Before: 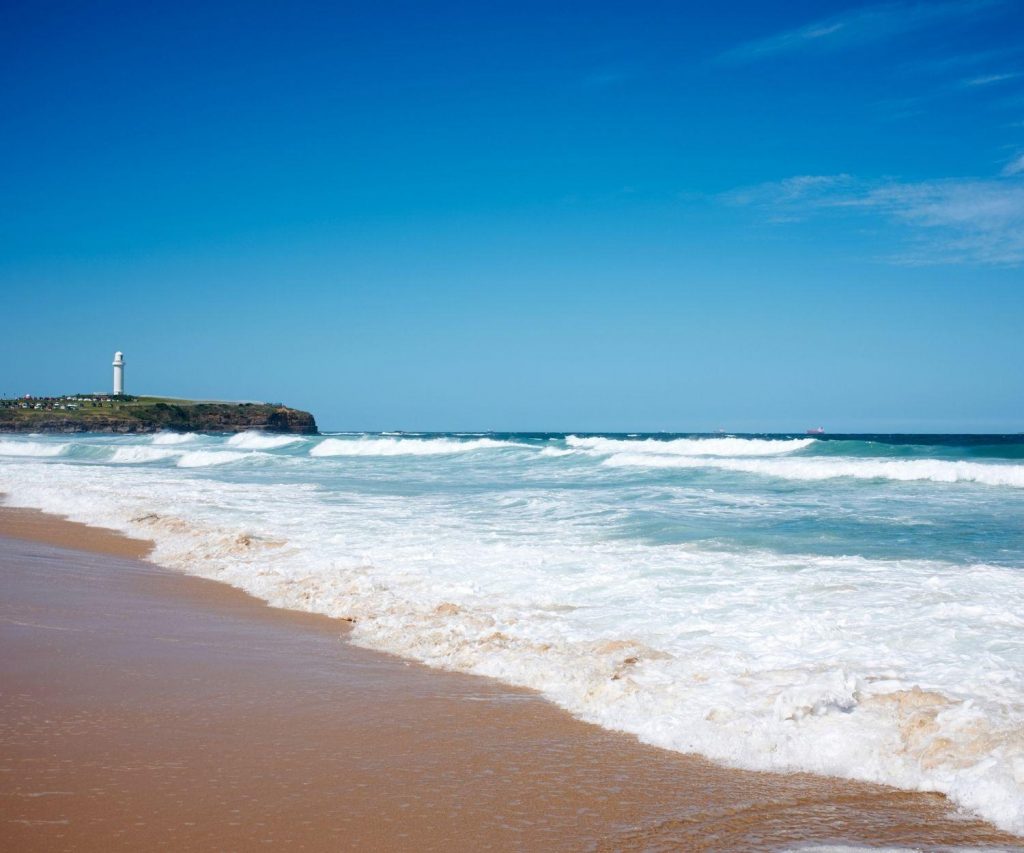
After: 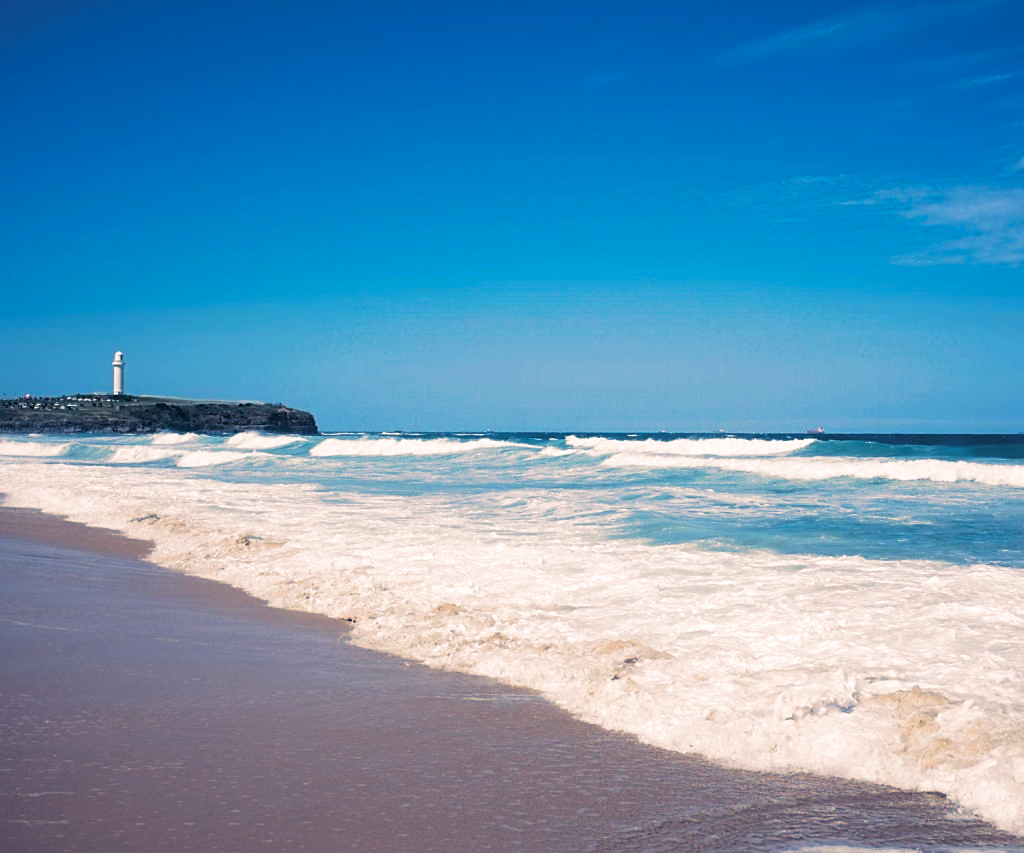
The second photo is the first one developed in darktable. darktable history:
color zones: curves: ch0 [(0, 0.613) (0.01, 0.613) (0.245, 0.448) (0.498, 0.529) (0.642, 0.665) (0.879, 0.777) (0.99, 0.613)]; ch1 [(0, 0) (0.143, 0) (0.286, 0) (0.429, 0) (0.571, 0) (0.714, 0) (0.857, 0)], mix -121.96%
sharpen: radius 1.864, amount 0.398, threshold 1.271
split-toning: shadows › hue 226.8°, shadows › saturation 0.56, highlights › hue 28.8°, balance -40, compress 0%
